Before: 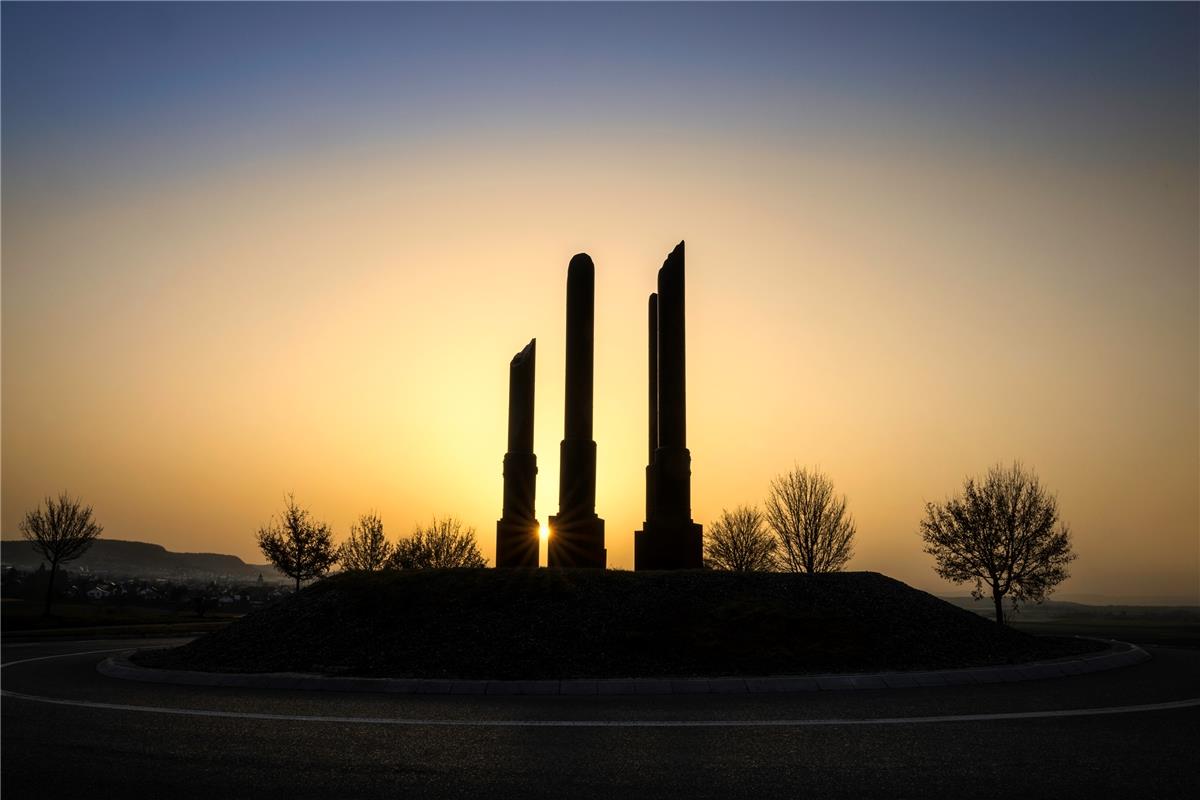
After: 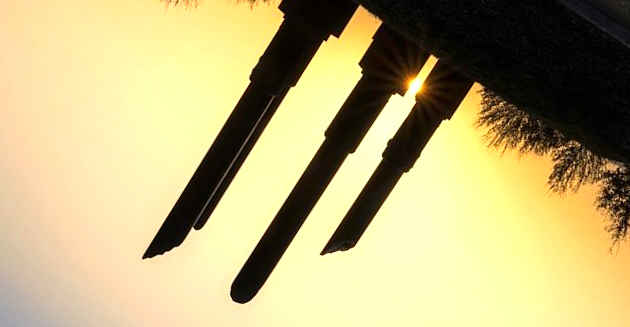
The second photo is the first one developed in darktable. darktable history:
crop and rotate: angle 147.85°, left 9.213%, top 15.594%, right 4.43%, bottom 17.063%
exposure: black level correction 0, exposure 0.5 EV, compensate highlight preservation false
